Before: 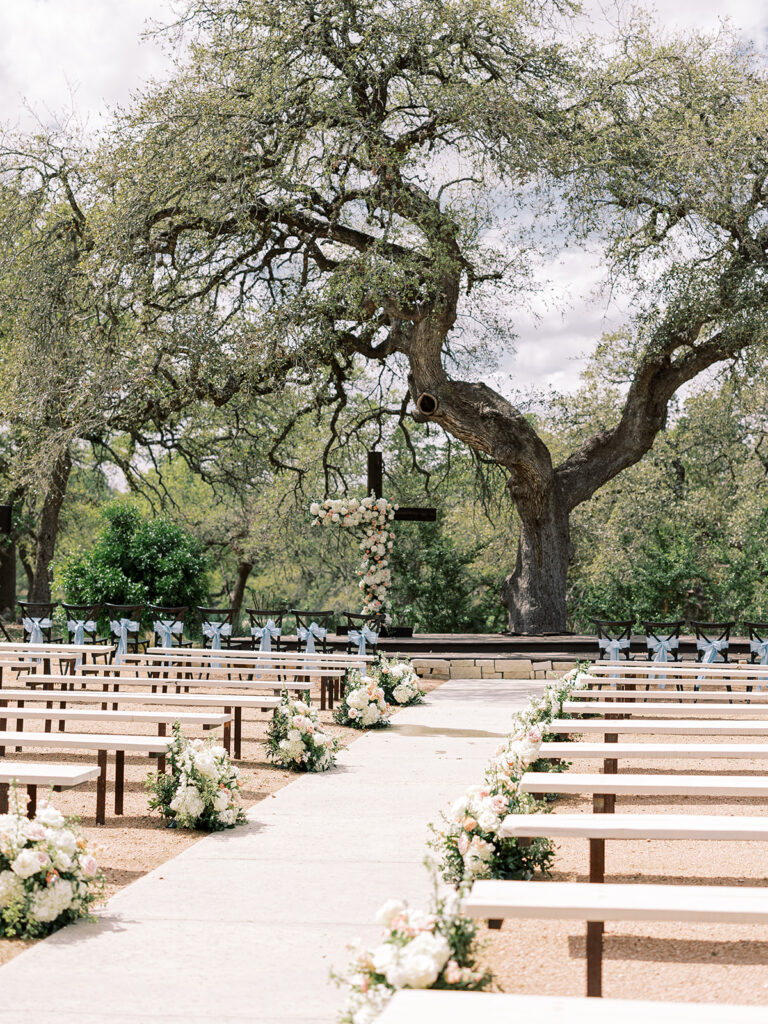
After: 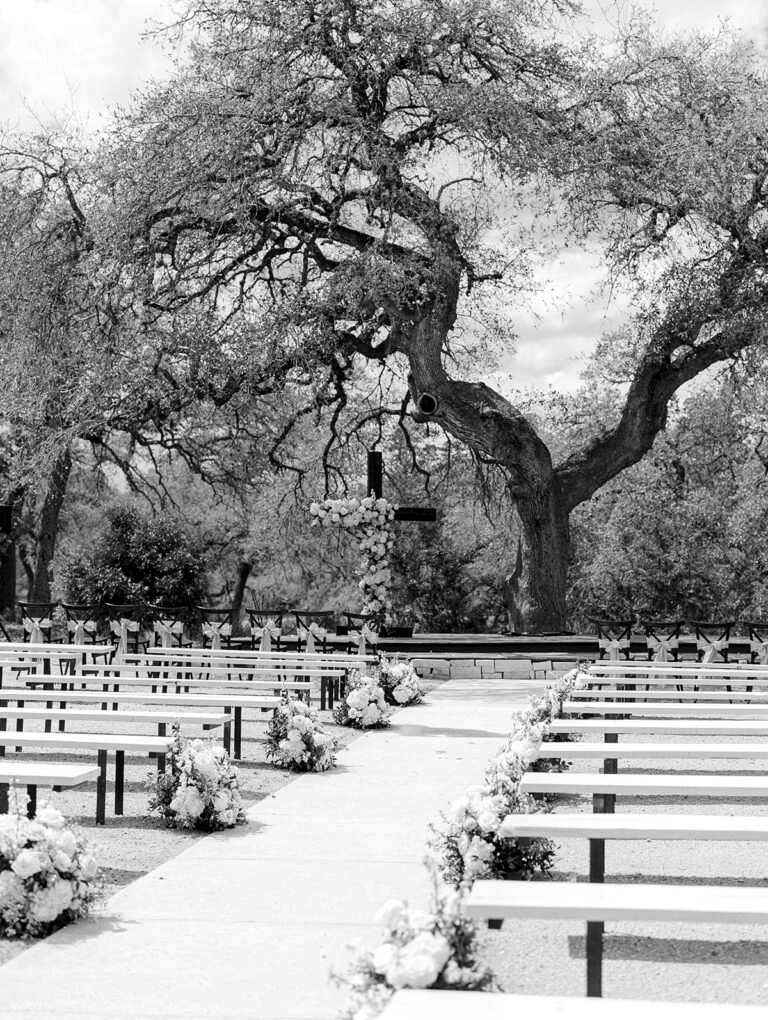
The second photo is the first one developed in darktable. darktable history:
color balance rgb: shadows lift › luminance -28.76%, shadows lift › chroma 10%, shadows lift › hue 230°, power › chroma 0.5%, power › hue 215°, highlights gain › luminance 7.14%, highlights gain › chroma 1%, highlights gain › hue 50°, global offset › luminance -0.29%, global offset › hue 260°, perceptual saturation grading › global saturation 20%, perceptual saturation grading › highlights -13.92%, perceptual saturation grading › shadows 50%
crop: top 0.05%, bottom 0.098%
monochrome: a 16.06, b 15.48, size 1
color correction: saturation 2.15
